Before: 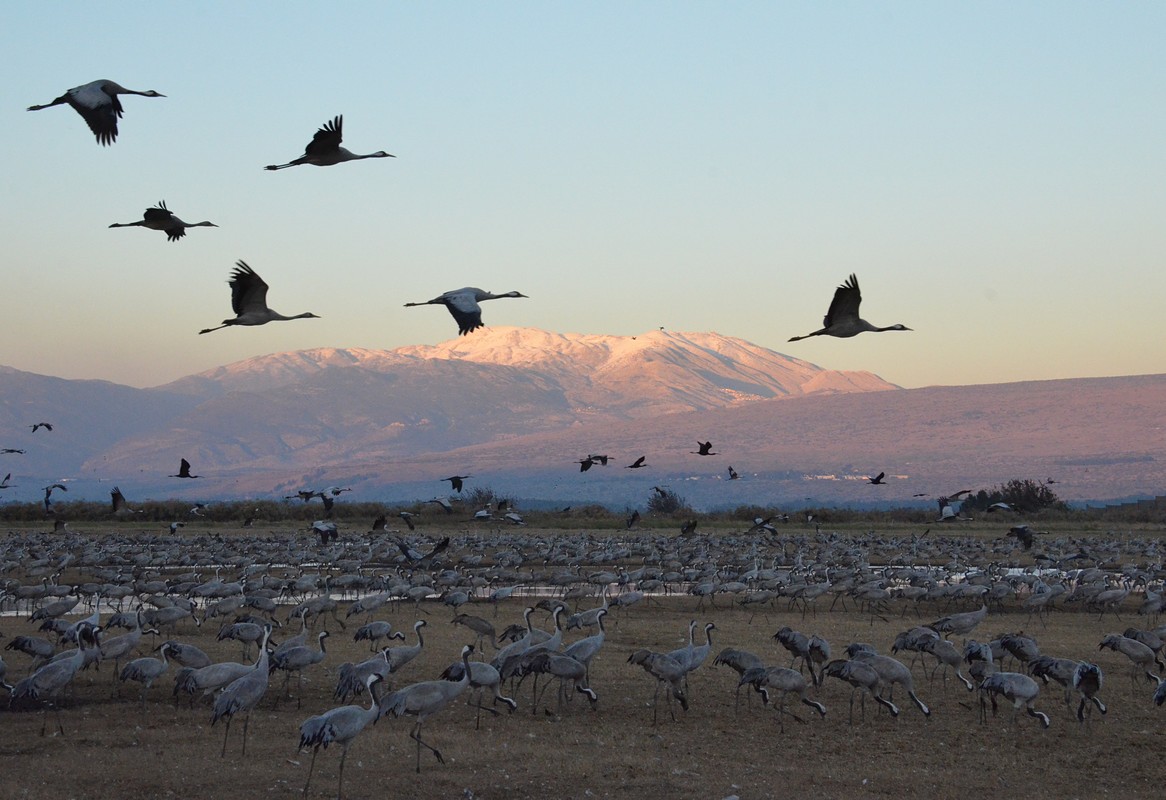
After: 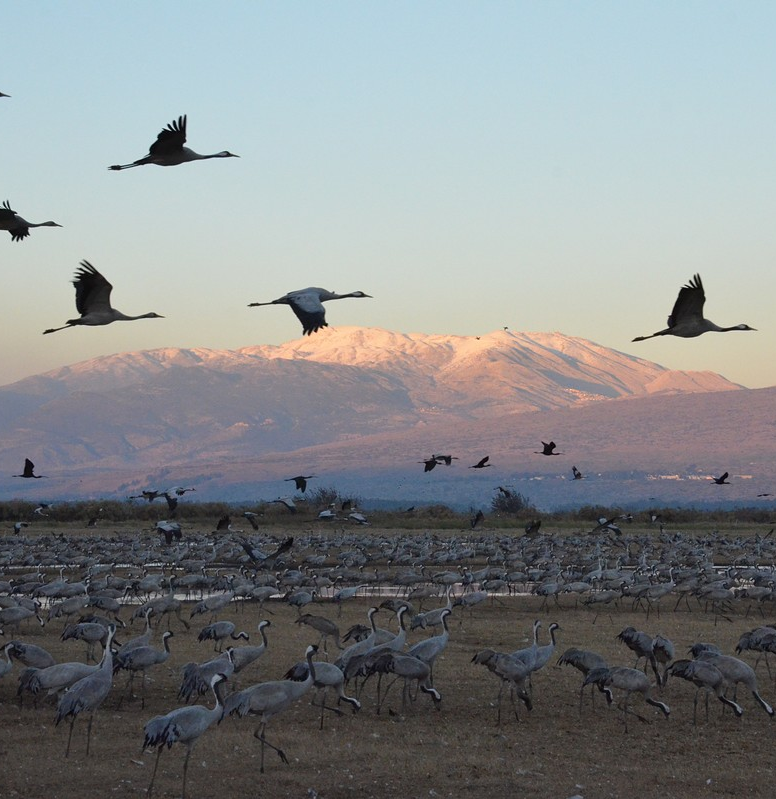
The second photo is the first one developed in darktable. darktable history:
crop and rotate: left 13.414%, right 19.954%
